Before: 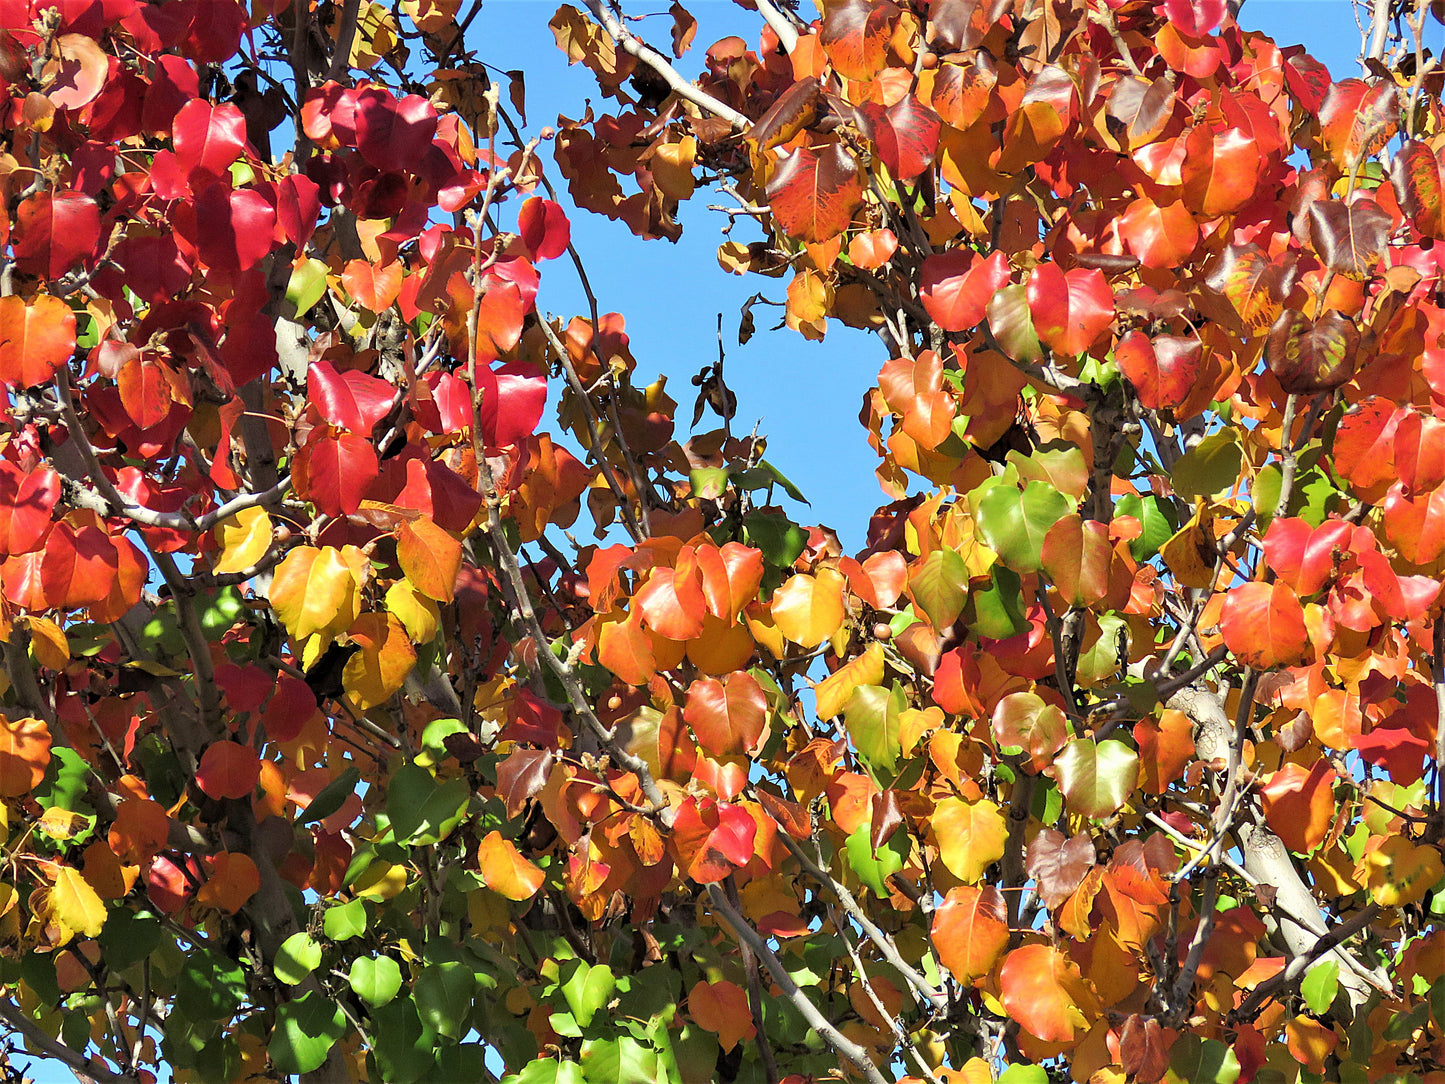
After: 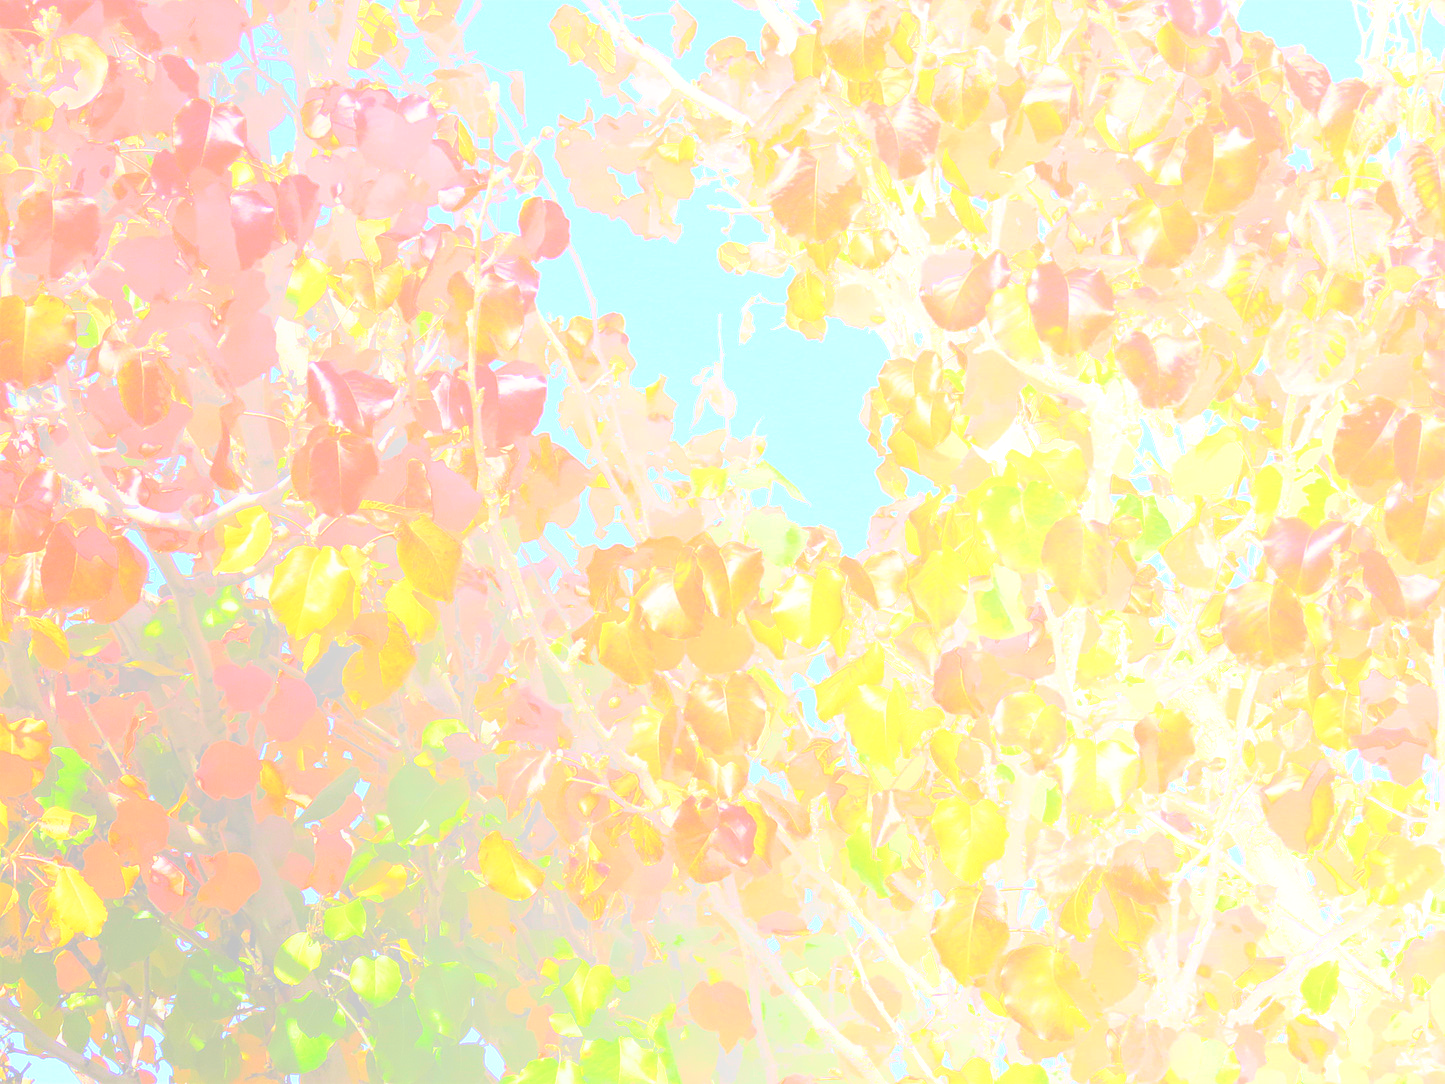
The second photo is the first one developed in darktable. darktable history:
tone equalizer: on, module defaults
base curve: curves: ch0 [(0, 0) (0.088, 0.125) (0.176, 0.251) (0.354, 0.501) (0.613, 0.749) (1, 0.877)], preserve colors none
bloom: size 85%, threshold 5%, strength 85%
velvia: on, module defaults
